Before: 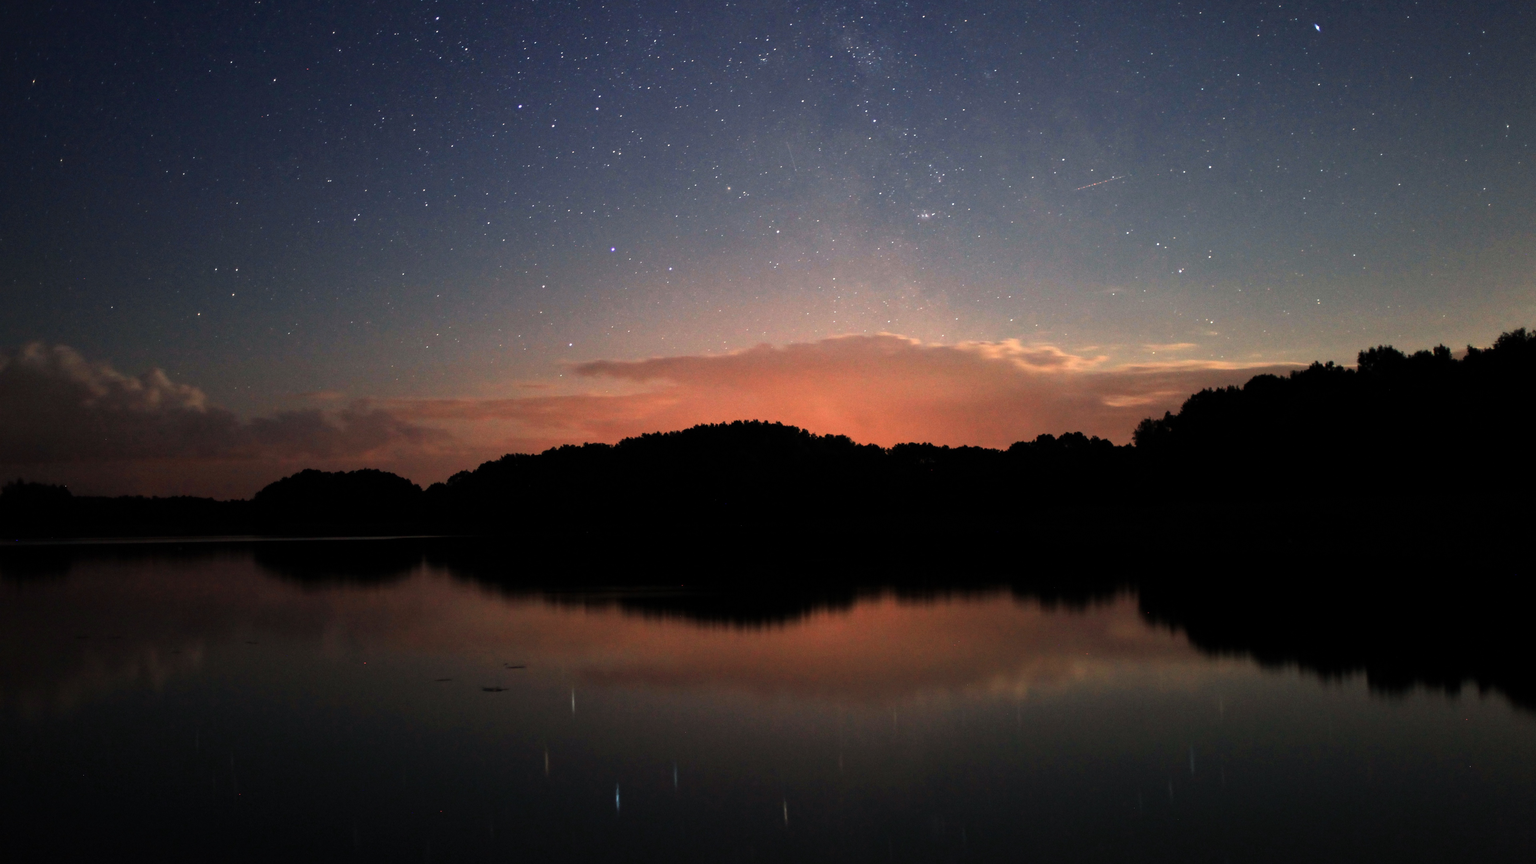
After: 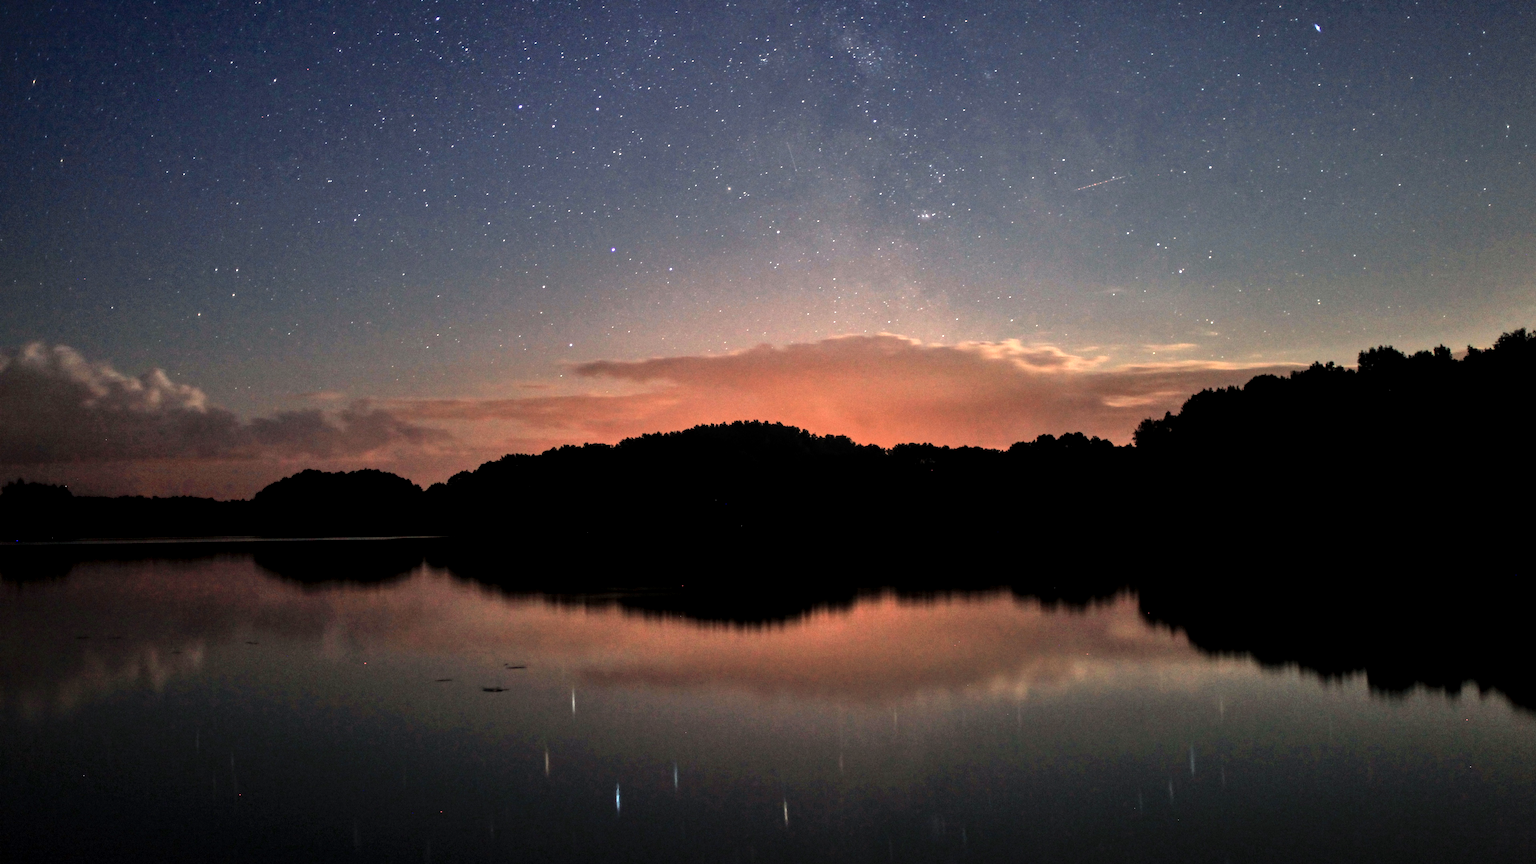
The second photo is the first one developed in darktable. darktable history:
shadows and highlights: soften with gaussian
local contrast: highlights 59%, detail 145%
